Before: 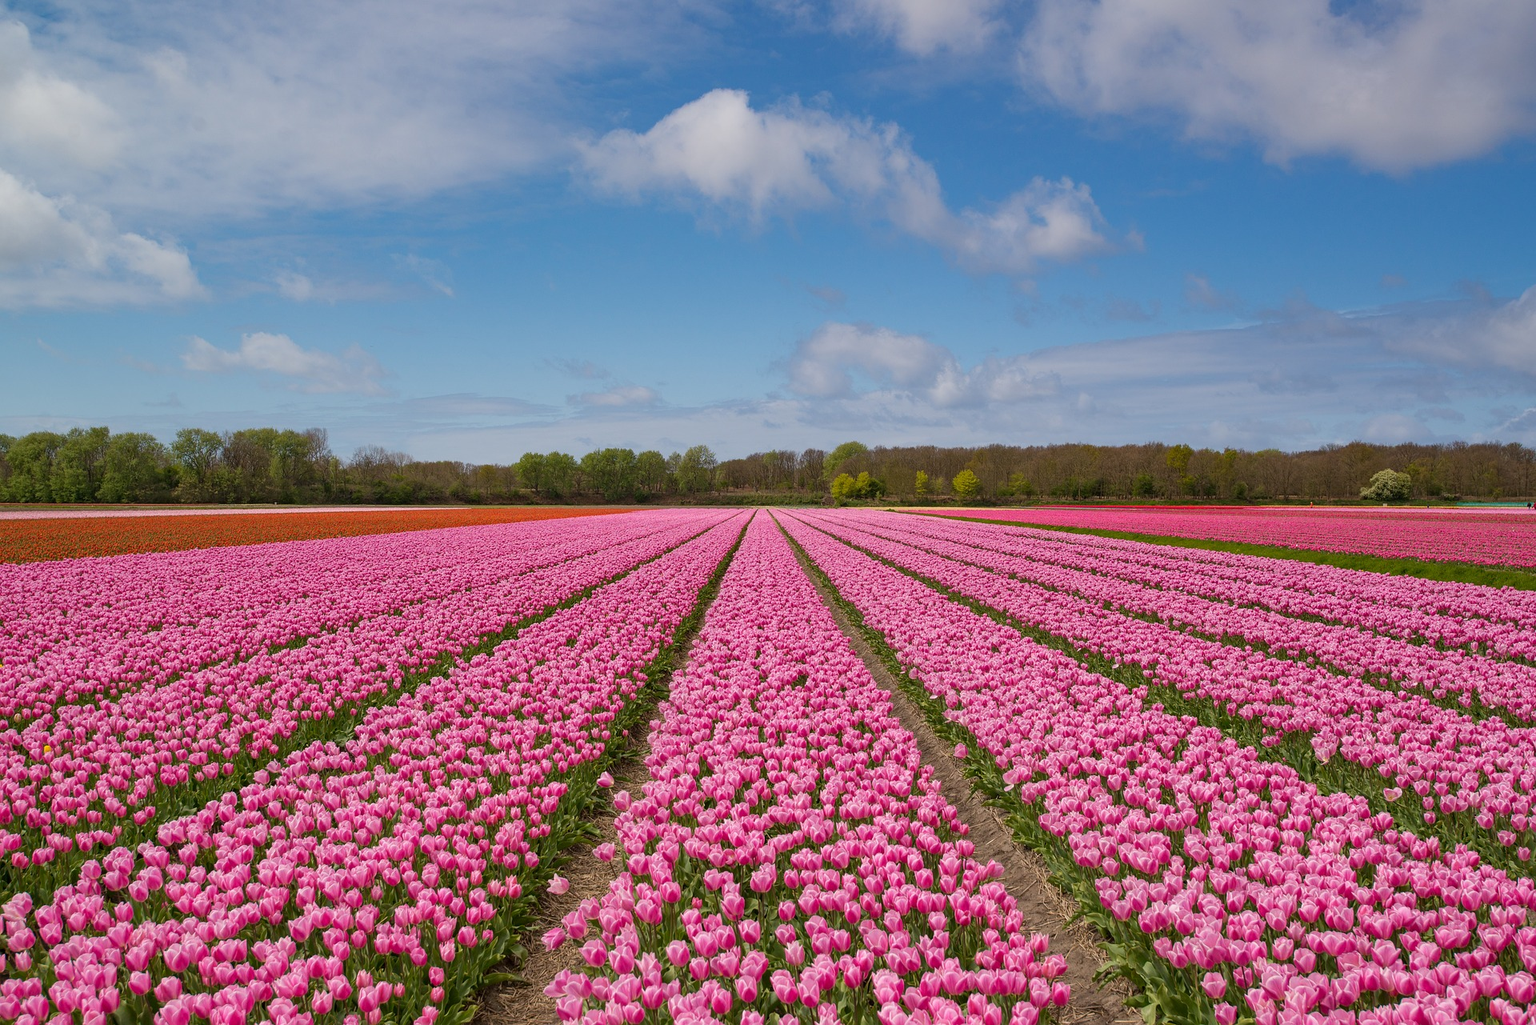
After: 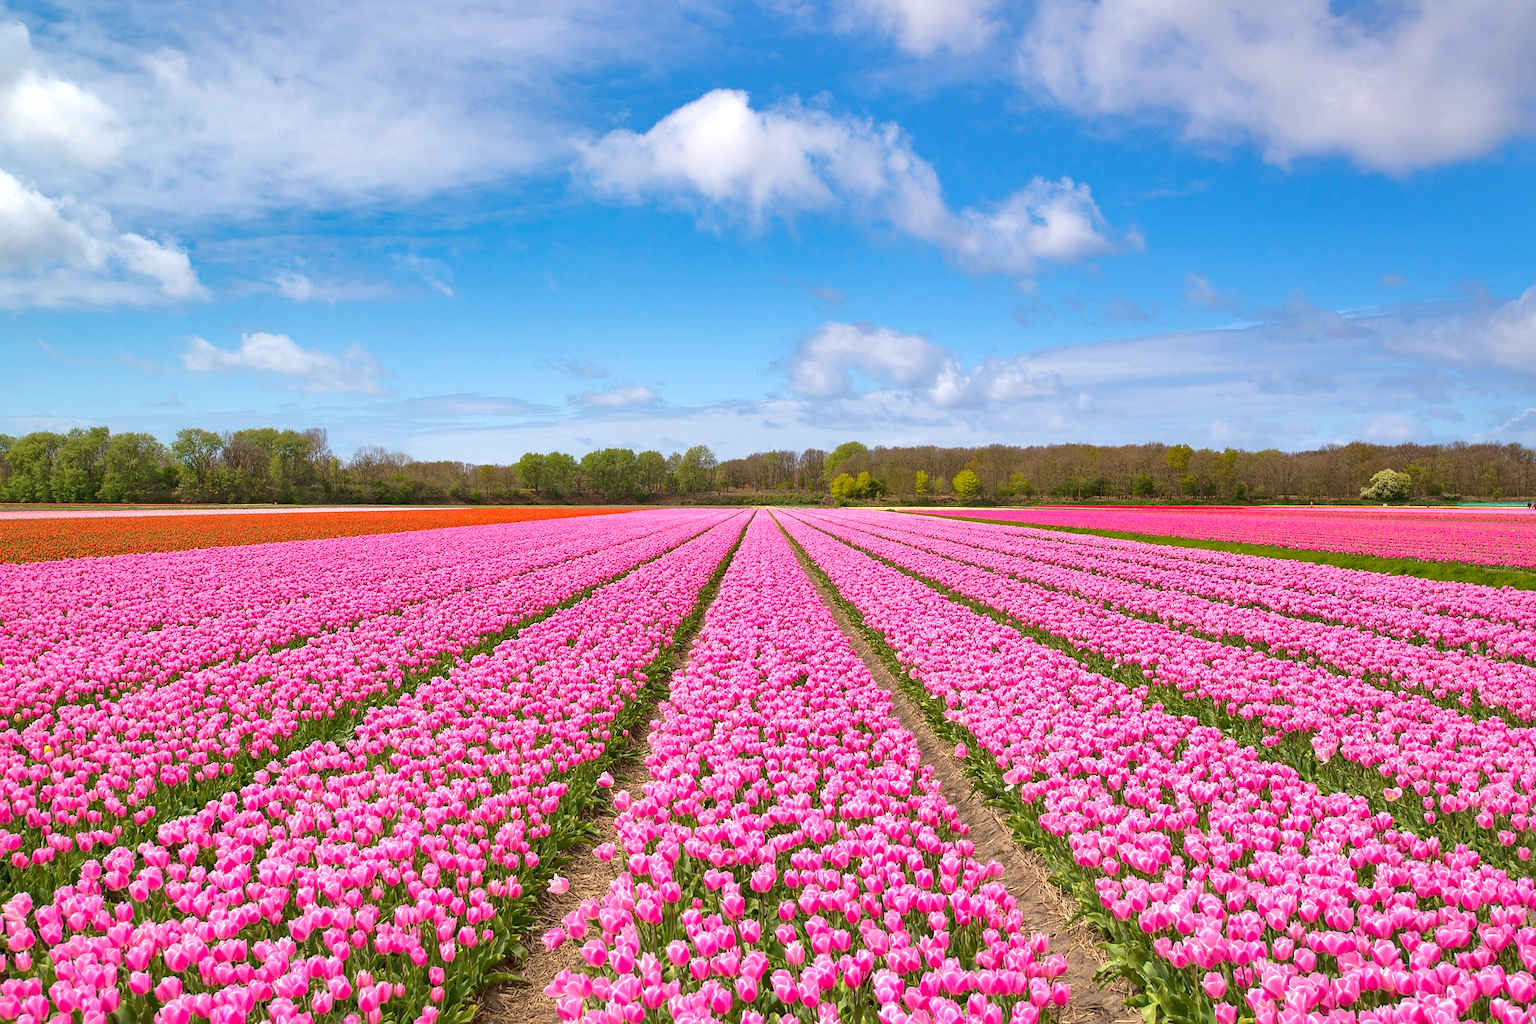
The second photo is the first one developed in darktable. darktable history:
shadows and highlights: shadows 39.83, highlights -60.04
tone curve: curves: ch0 [(0, 0.023) (0.217, 0.19) (0.754, 0.801) (1, 0.977)]; ch1 [(0, 0) (0.392, 0.398) (0.5, 0.5) (0.521, 0.529) (0.56, 0.592) (1, 1)]; ch2 [(0, 0) (0.5, 0.5) (0.579, 0.561) (0.65, 0.657) (1, 1)]
exposure: black level correction 0.001, exposure 1 EV, compensate highlight preservation false
